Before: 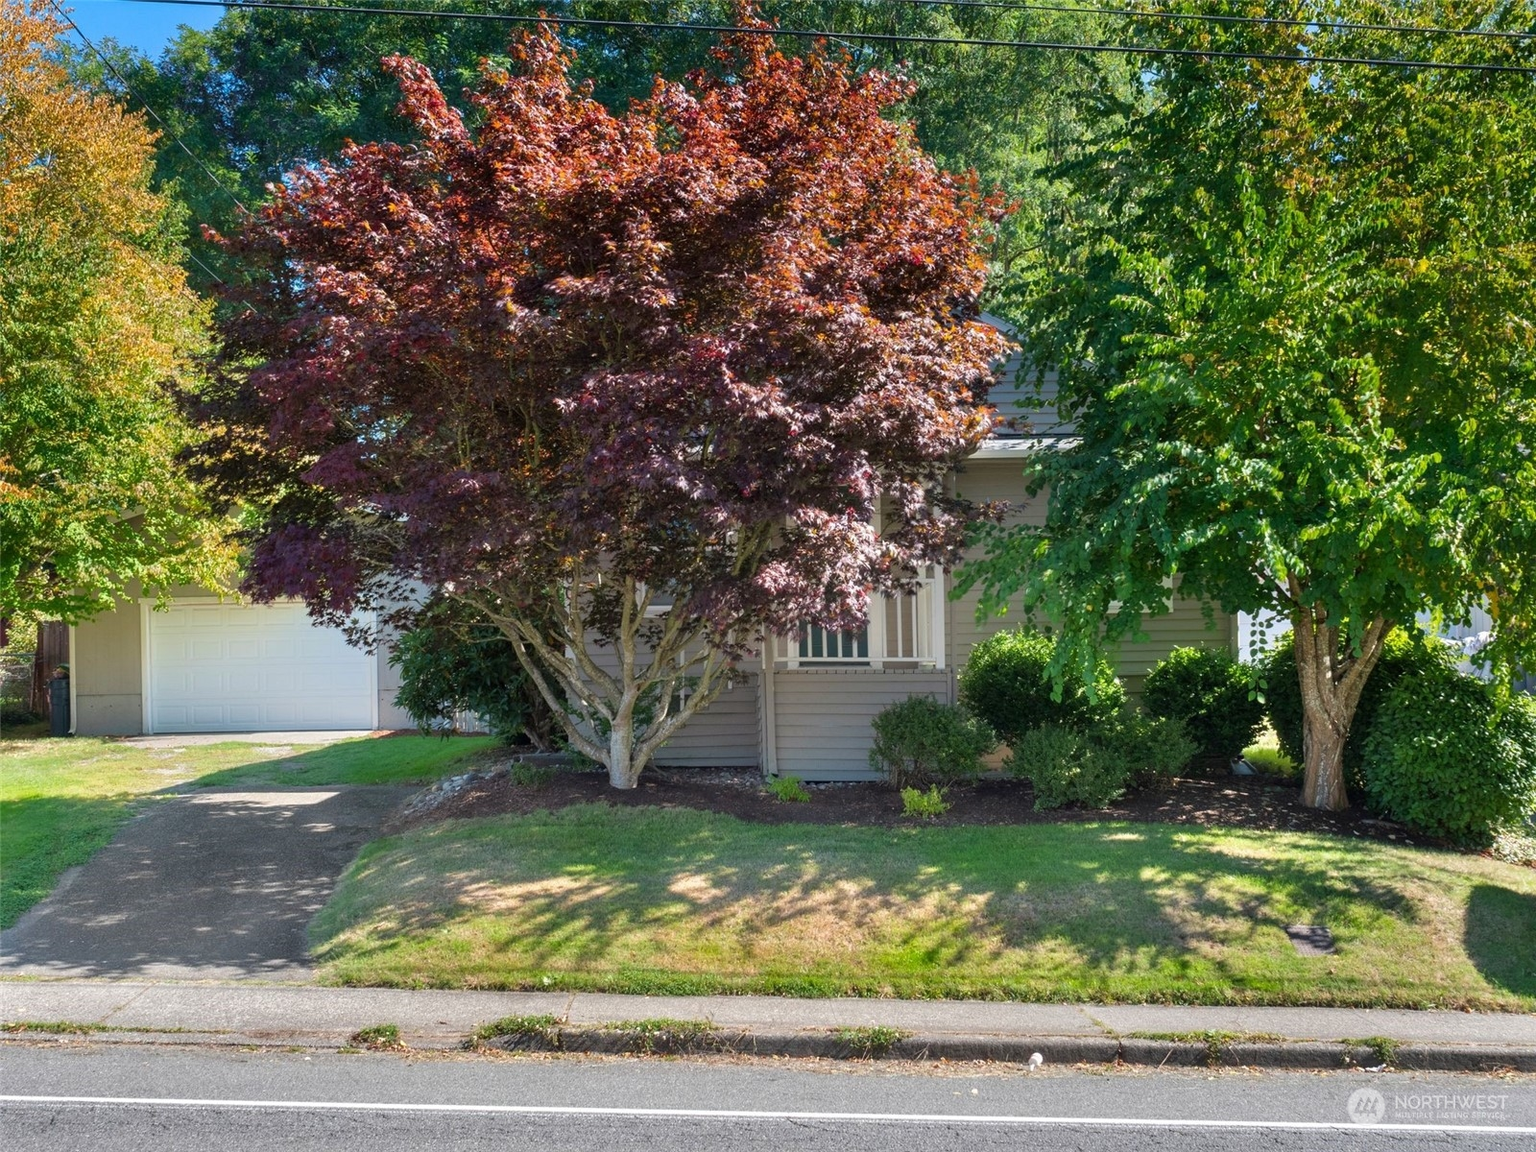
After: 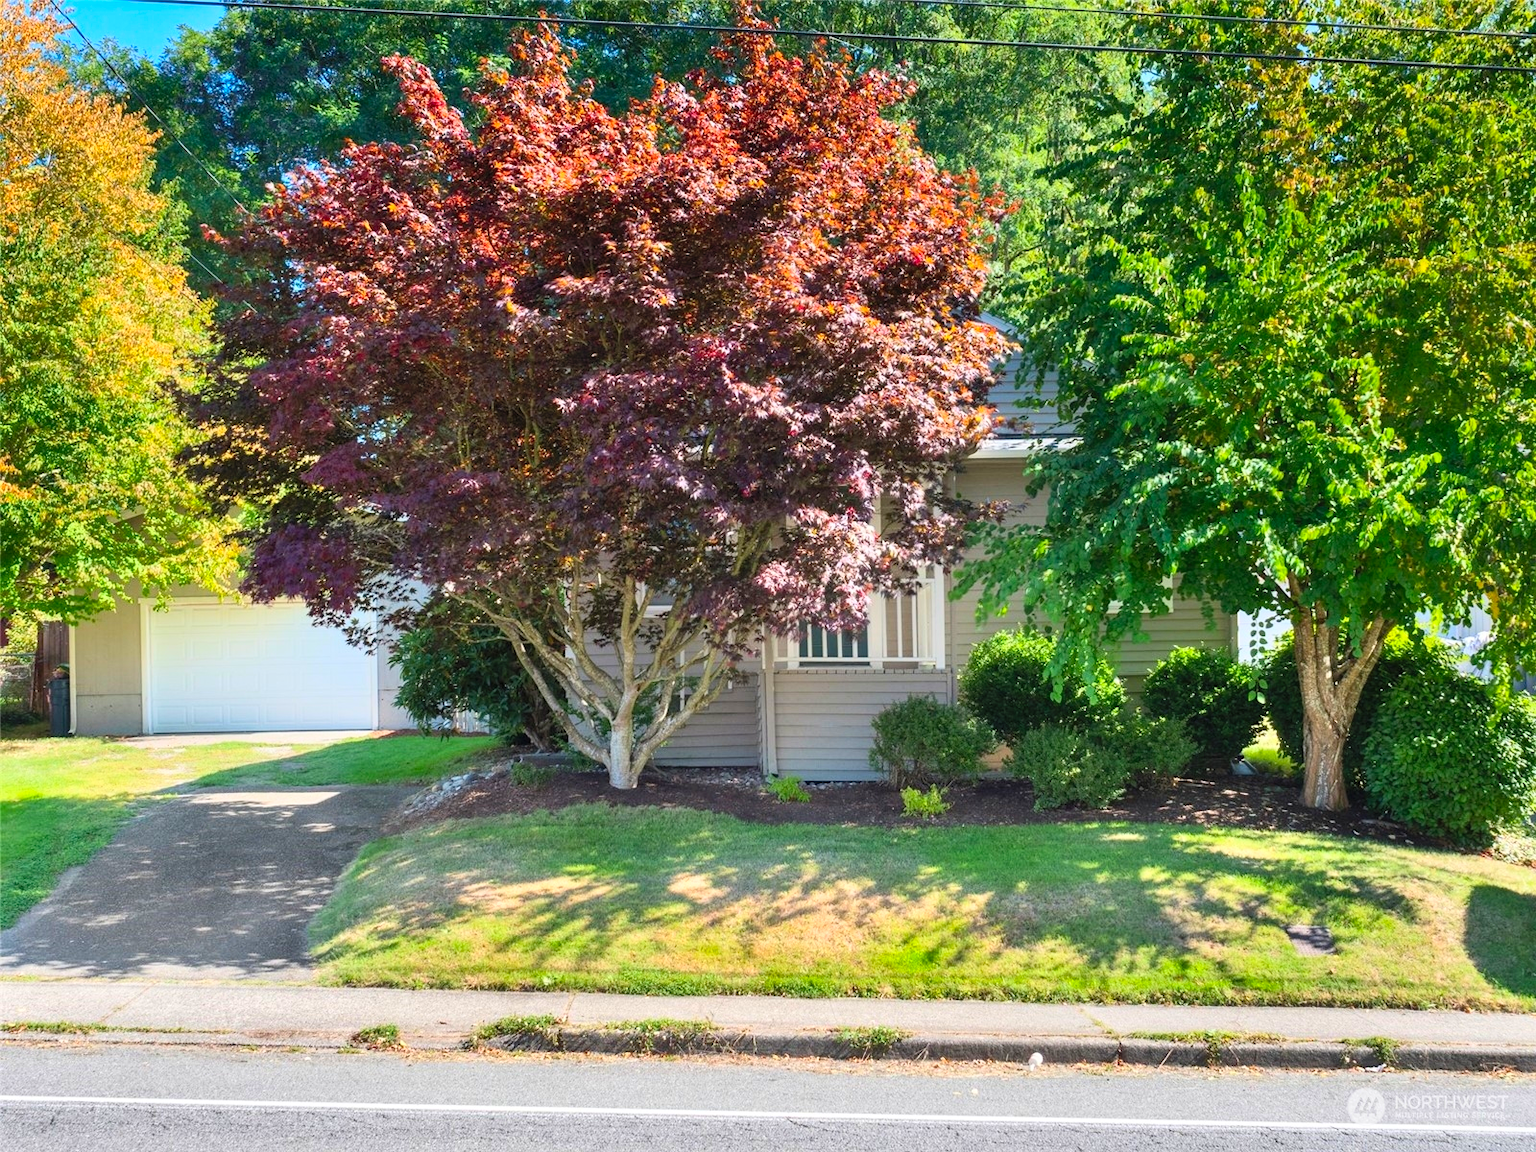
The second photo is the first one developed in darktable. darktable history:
contrast brightness saturation: contrast 0.242, brightness 0.261, saturation 0.389
